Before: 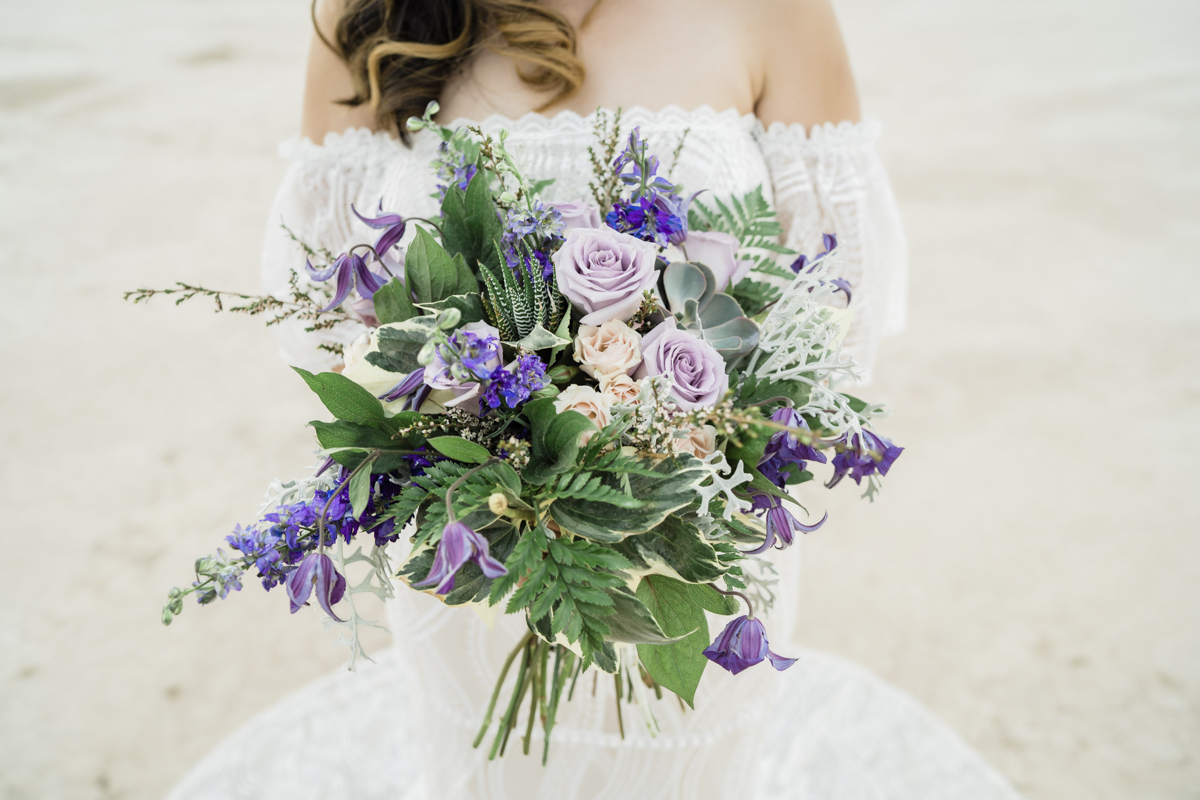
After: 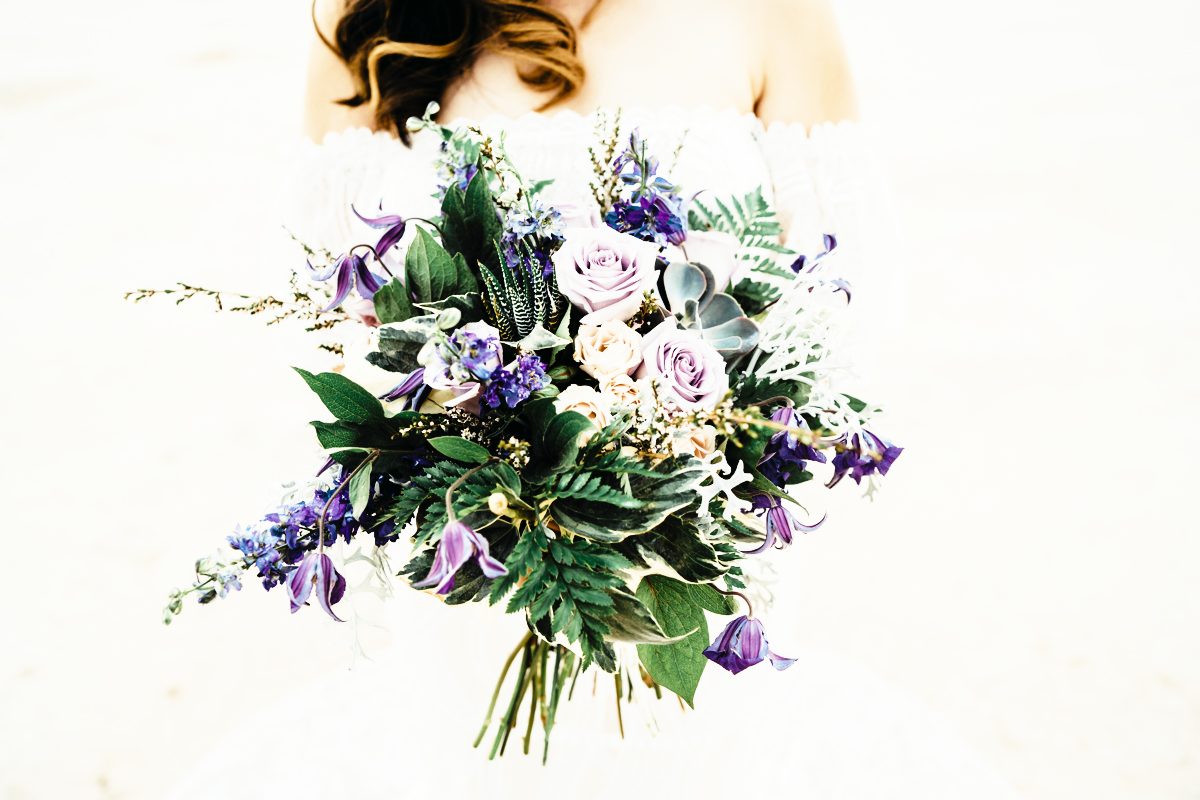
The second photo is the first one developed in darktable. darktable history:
tone curve: curves: ch0 [(0, 0) (0.003, 0.01) (0.011, 0.012) (0.025, 0.012) (0.044, 0.017) (0.069, 0.021) (0.1, 0.025) (0.136, 0.03) (0.177, 0.037) (0.224, 0.052) (0.277, 0.092) (0.335, 0.16) (0.399, 0.3) (0.468, 0.463) (0.543, 0.639) (0.623, 0.796) (0.709, 0.904) (0.801, 0.962) (0.898, 0.988) (1, 1)], preserve colors none
color look up table: target L [94.17, 70.09, 66.22, 53.24, 56.07, 75.58, 85.92, 43.5, 60.96, 60.41, 56.18, 43.93, 33.47, 37.82, 8.328, 200, 77.21, 64, 70.01, 59.03, 53.54, 40.66, 48.97, 43.04, 33.53, 26.96, 13.86, 85.17, 75.78, 67.75, 54.15, 59.45, 42.67, 51.79, 43.64, 46.9, 40.93, 41.57, 36.72, 33.98, 29.5, 33.39, 25.33, 21.76, 3.943, 51.36, 73.77, 49.17, 35.71], target a [-3.984, -6.162, 2.667, -13.8, -19.78, -20.06, -5.573, -16.39, -16.84, -2.585, -0.068, -10.38, -14.33, -7.083, -9.051, 0, 5.397, 3.509, 12.34, 11.41, 22.57, 24.17, 17.46, 13.11, 14.26, 4.563, 0.959, 3.333, 16.72, 9.432, 25.57, -9.468, 29.59, -8.816, 29.93, 6.572, -5.208, 23.27, 22.85, -0.982, 20.64, -2.207, 21.09, -4.948, -2.181, -12, -14.42, -10.46, -6.392], target b [22.93, 31.66, 39.74, -9.82, -1.966, -7.957, 14.51, 11.71, 10.31, 27.51, 5.857, -4.449, 6.143, 22.6, 0.92, 0, 18.99, 37.5, 3.605, 33.07, -1.417, 27.16, 16.41, 25.19, 28.24, 35.59, 0.348, -0.094, -12.93, -8.817, -14.52, -20.27, -16.21, -17.9, -21.95, -9.459, -11.46, 1.133, -6.544, -12.47, -24.73, -11.68, -18.8, -10.15, -0.568, -10.28, -16.66, -10.64, -4.744], num patches 49
